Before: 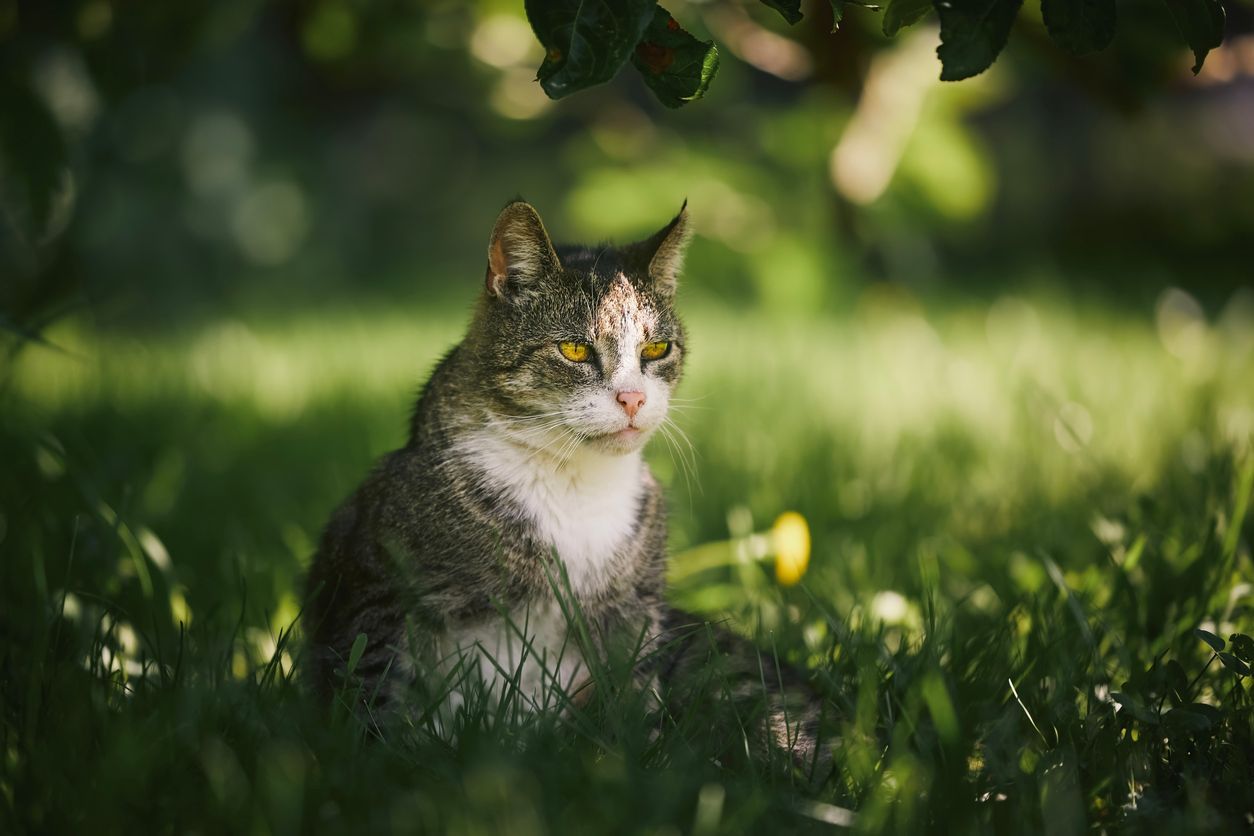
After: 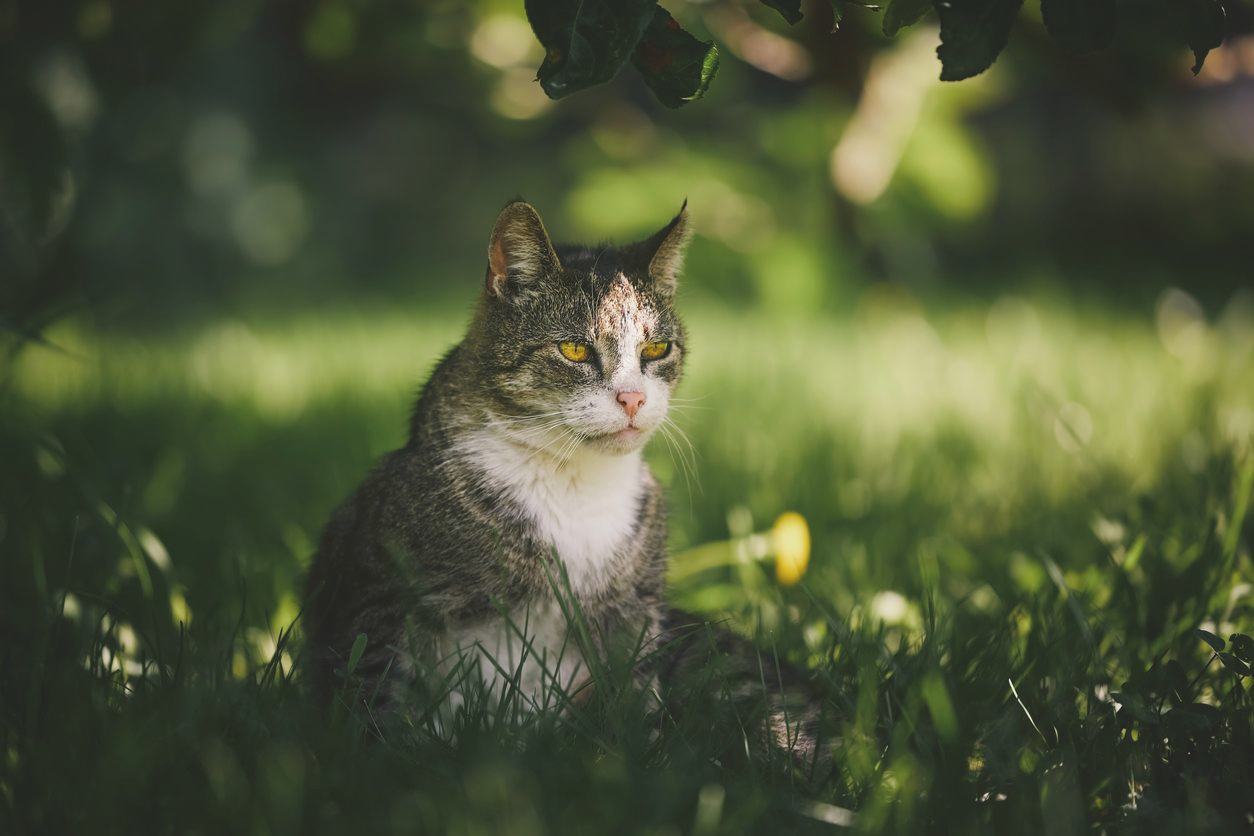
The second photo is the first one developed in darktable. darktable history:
exposure: black level correction -0.015, exposure -0.125 EV, compensate highlight preservation false
tone equalizer: on, module defaults
